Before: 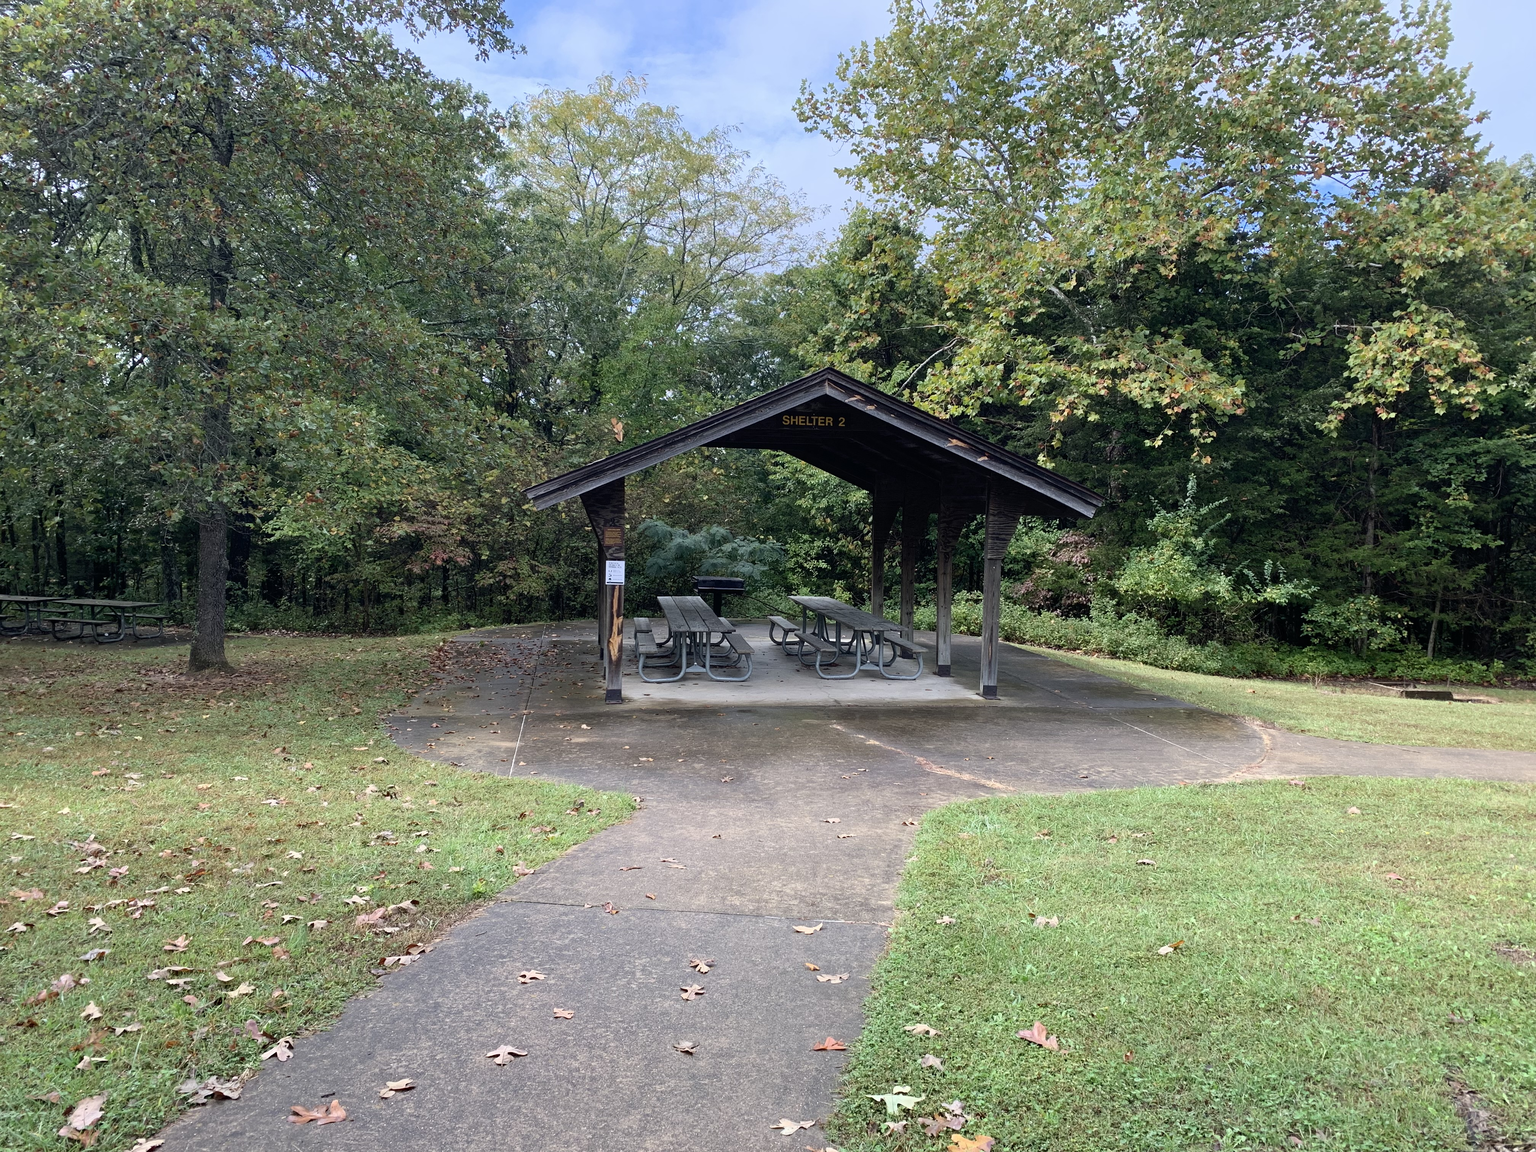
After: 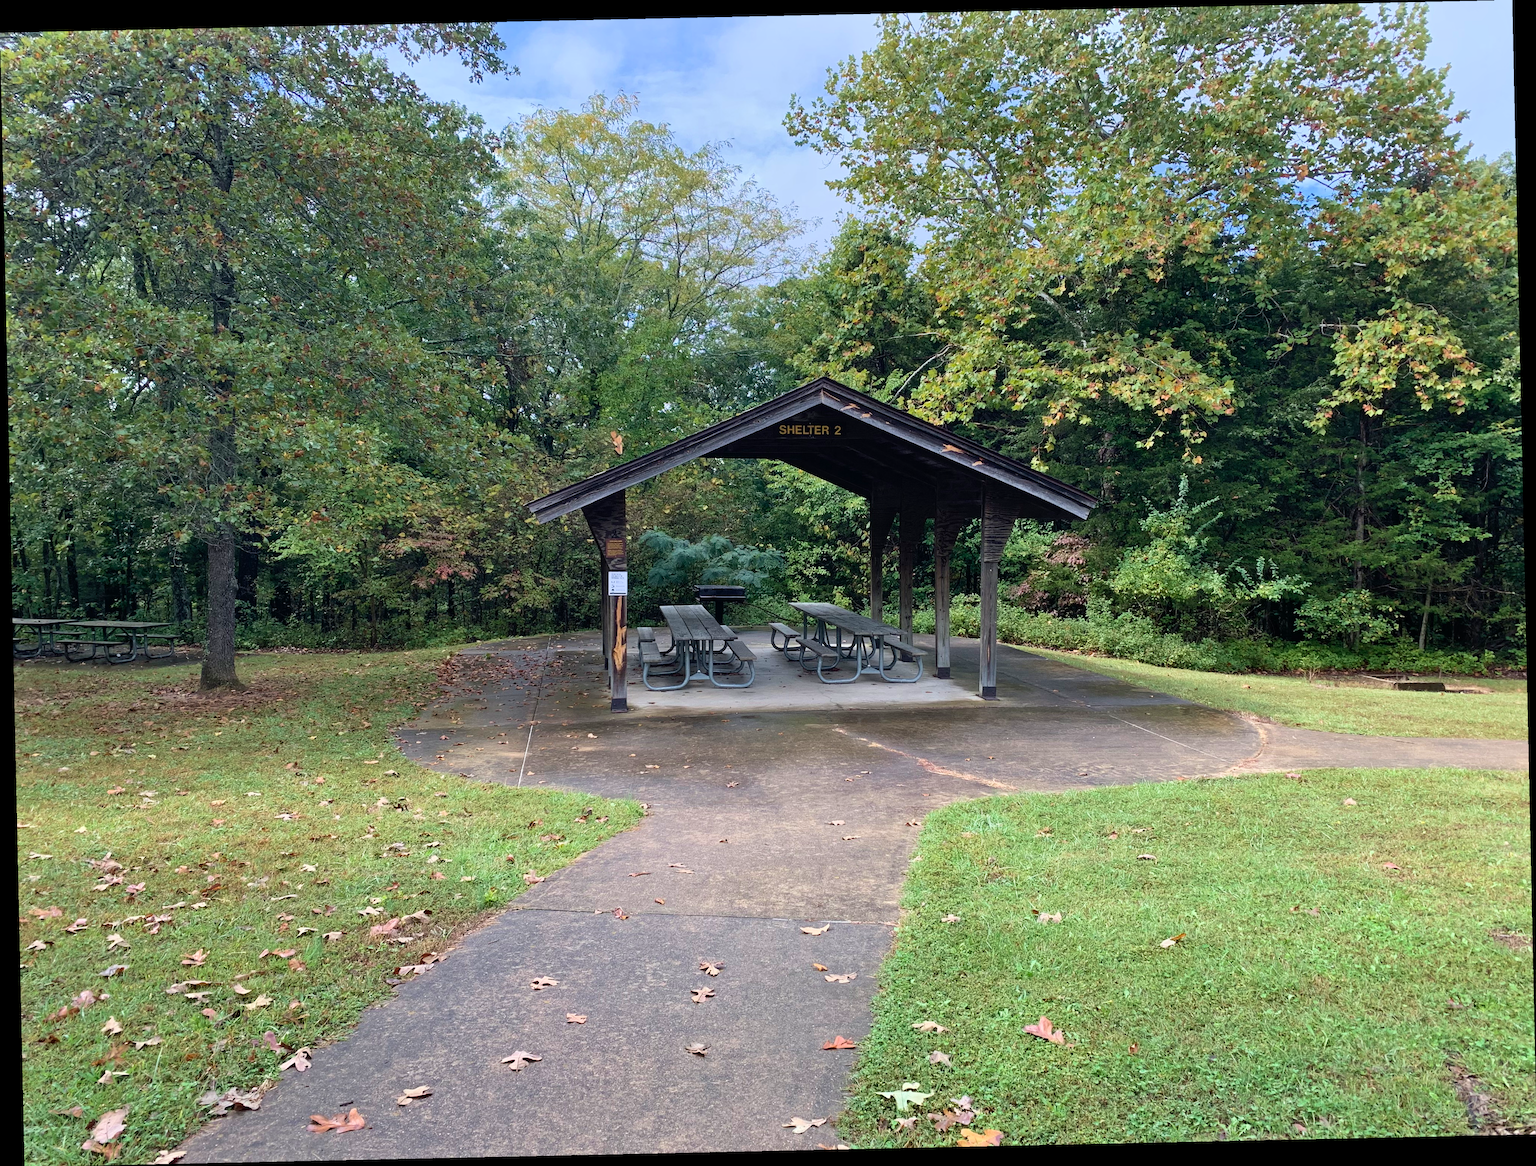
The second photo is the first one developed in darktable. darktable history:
shadows and highlights: shadows 37.27, highlights -28.18, soften with gaussian
velvia: on, module defaults
rotate and perspective: rotation -1.24°, automatic cropping off
